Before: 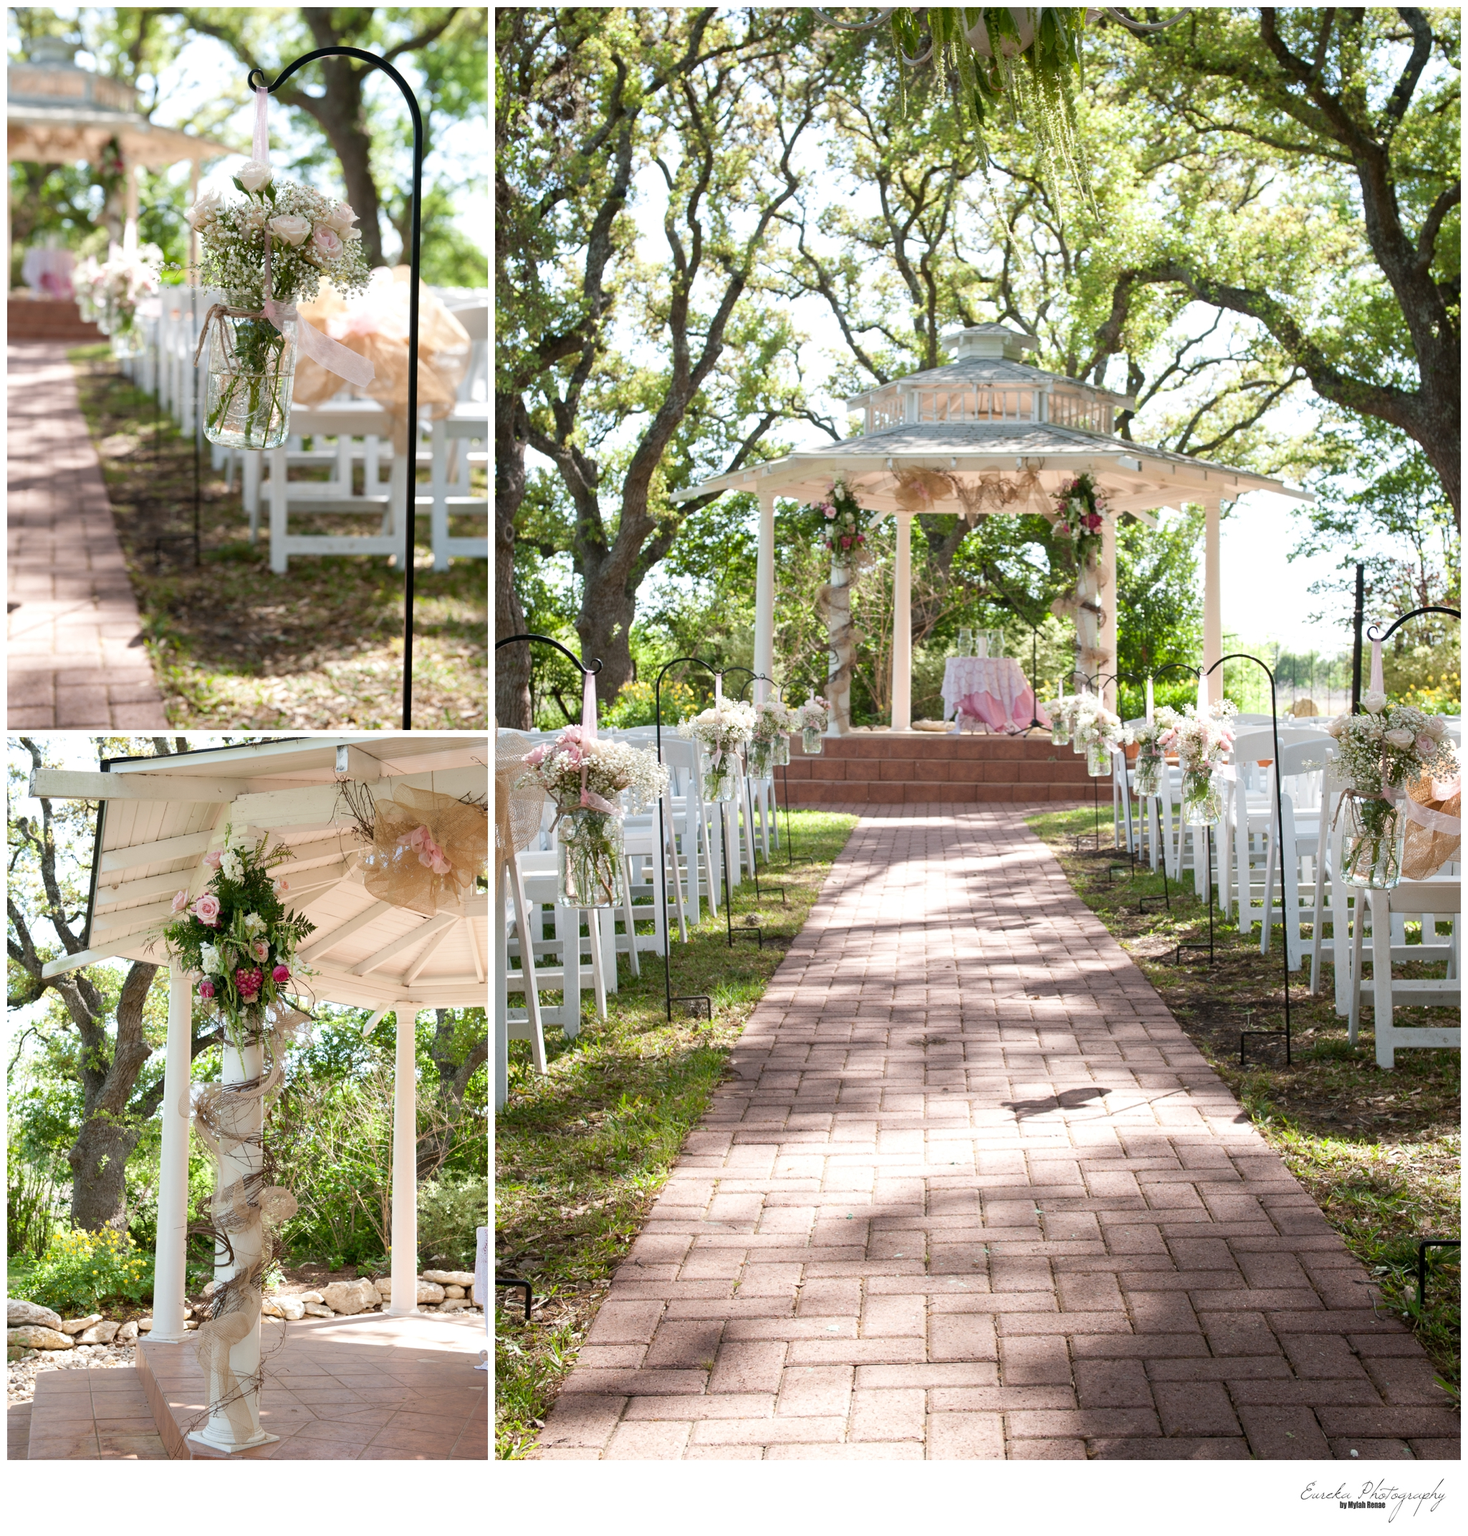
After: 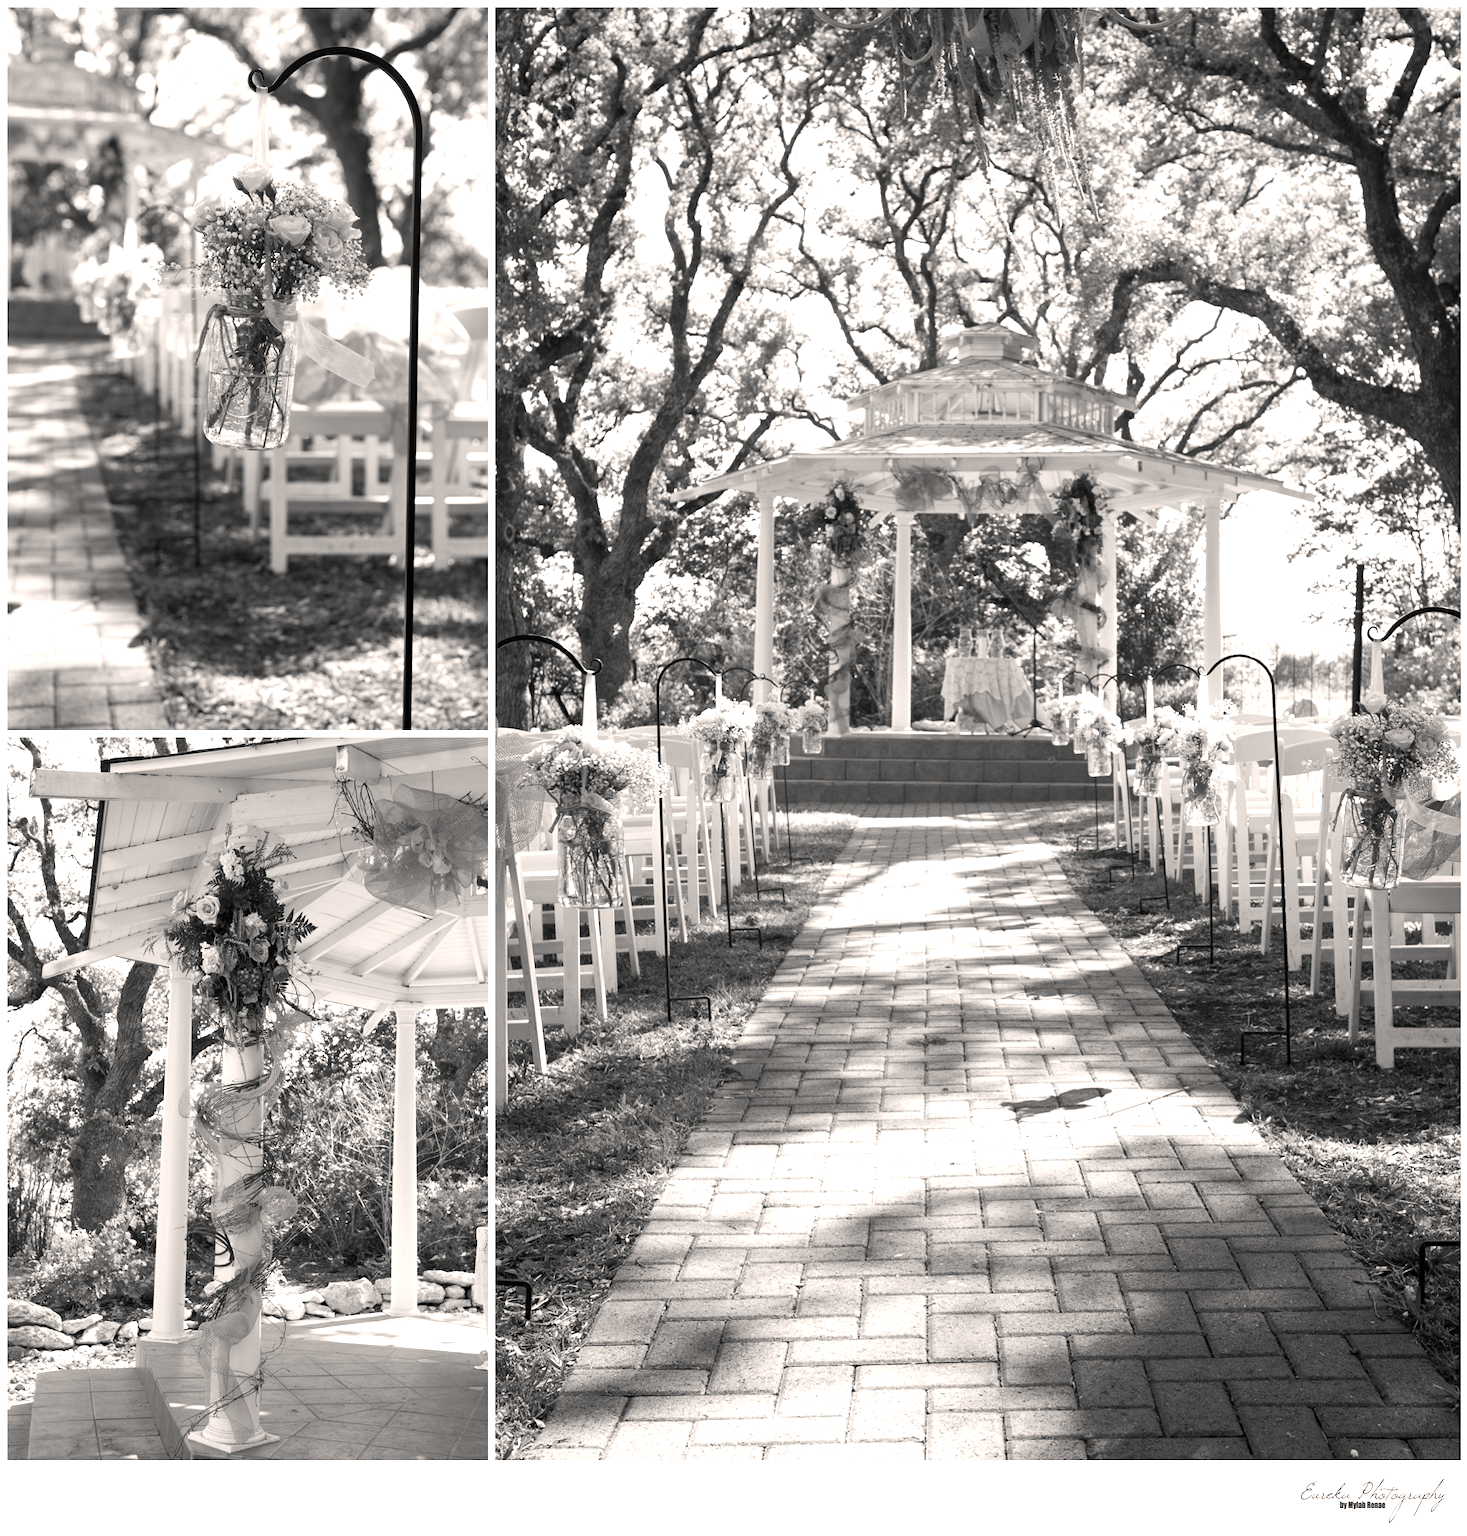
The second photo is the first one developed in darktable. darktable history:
tone equalizer: on, module defaults
color balance rgb: highlights gain › chroma 2.002%, highlights gain › hue 63.3°, linear chroma grading › global chroma 9.805%, perceptual saturation grading › global saturation -1.844%, perceptual saturation grading › highlights -7.217%, perceptual saturation grading › mid-tones 8.238%, perceptual saturation grading › shadows 4.846%, perceptual brilliance grading › highlights 11.396%, global vibrance 25.47%
color calibration: output gray [0.21, 0.42, 0.37, 0], illuminant as shot in camera, x 0.358, y 0.373, temperature 4628.91 K
